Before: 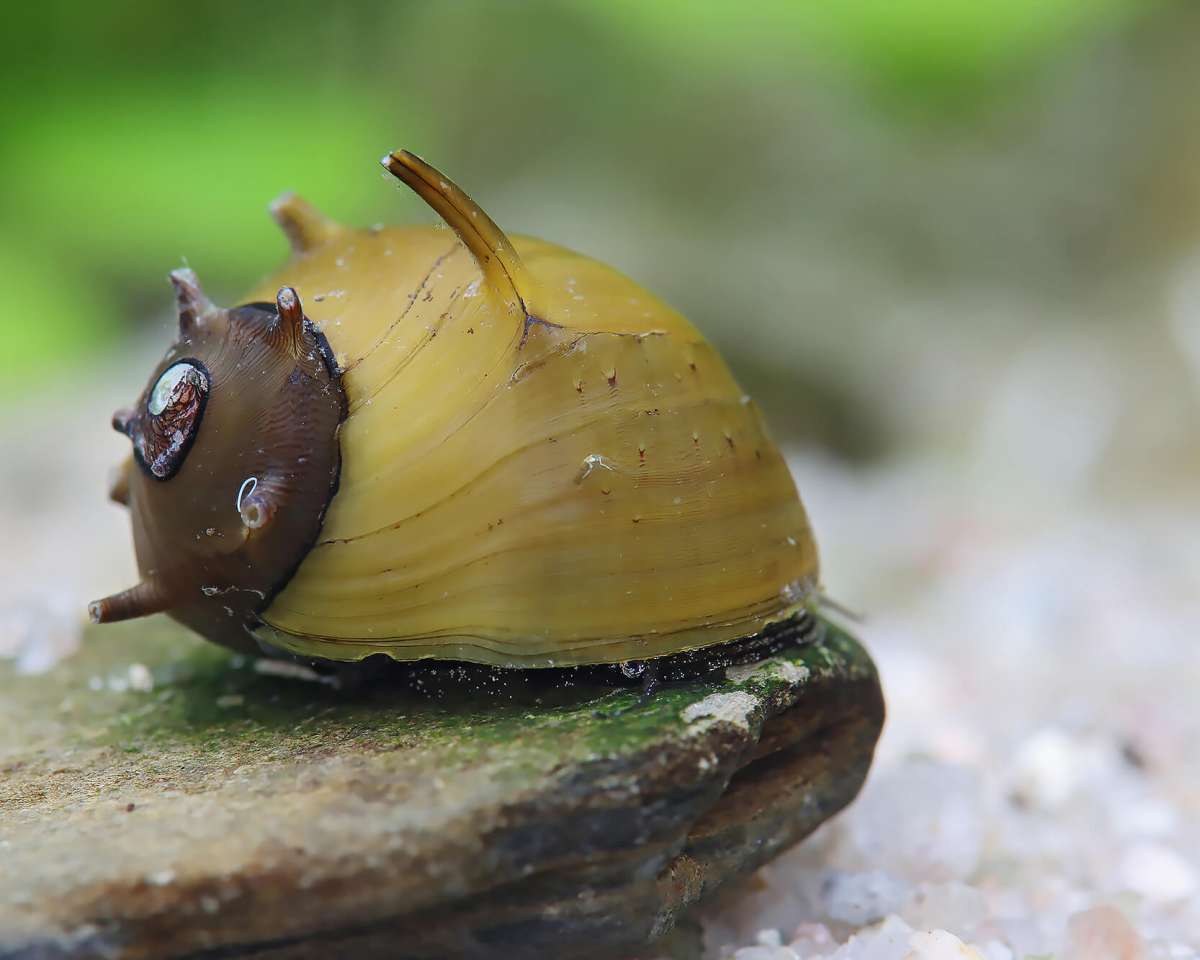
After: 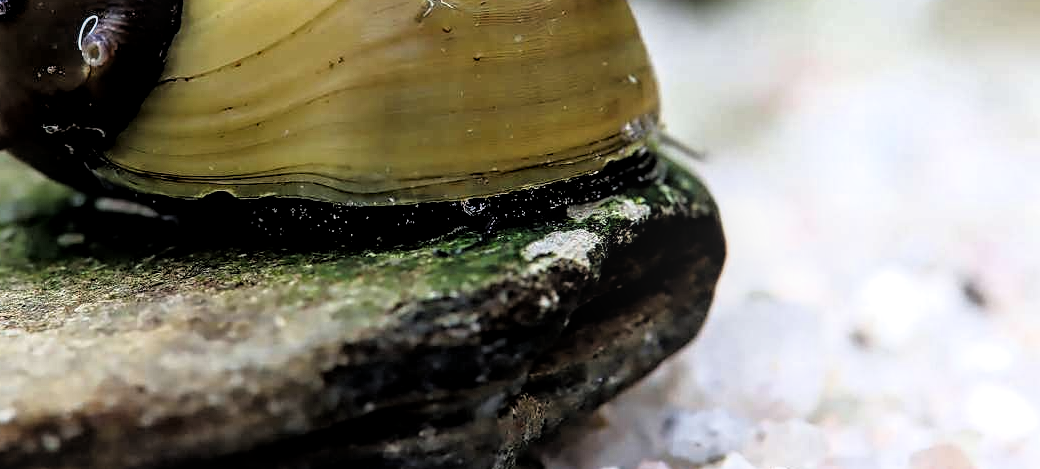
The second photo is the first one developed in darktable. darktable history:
local contrast: on, module defaults
sharpen: amount 0.2
crop and rotate: left 13.306%, top 48.129%, bottom 2.928%
filmic rgb: black relative exposure -3.63 EV, white relative exposure 2.16 EV, hardness 3.62
